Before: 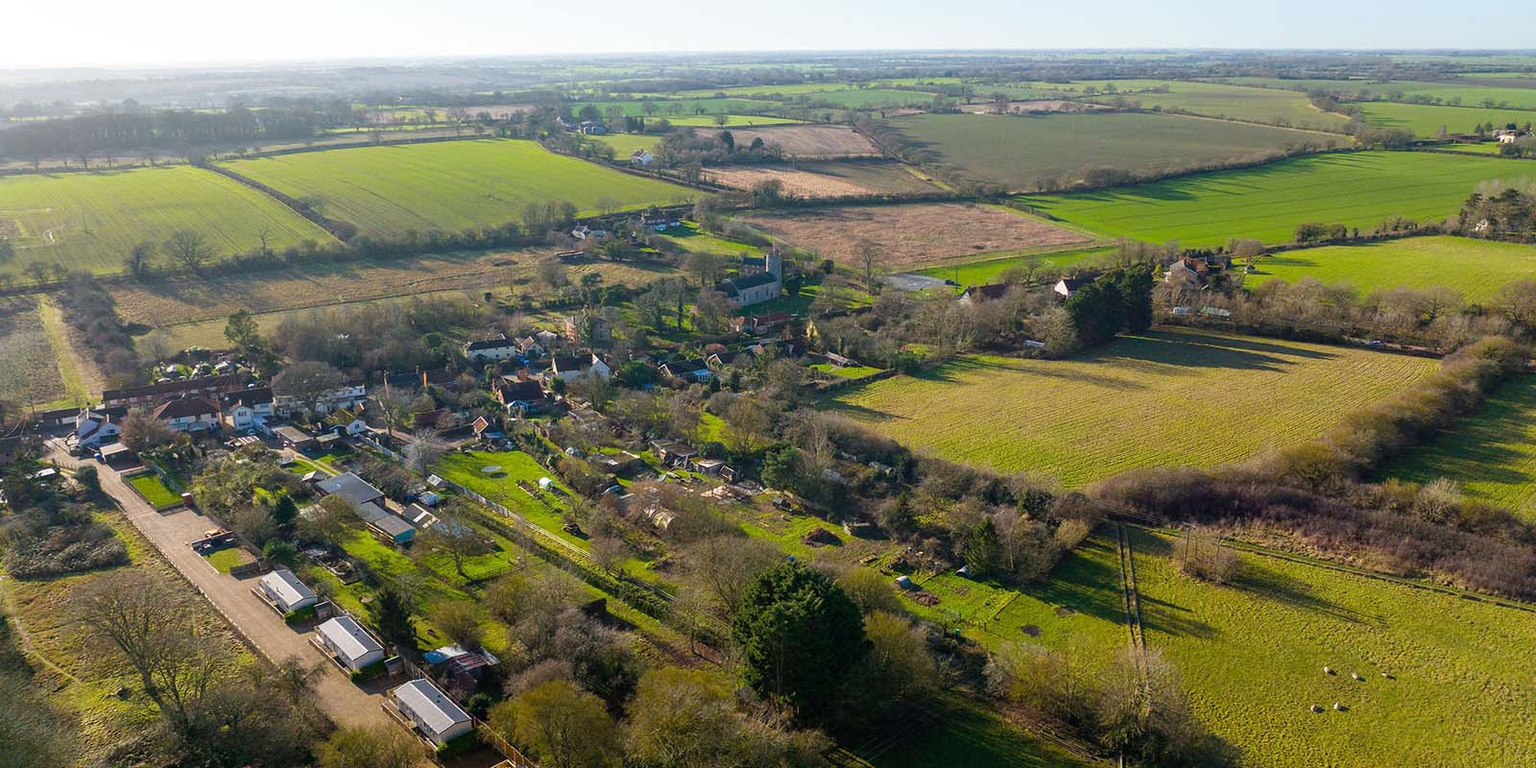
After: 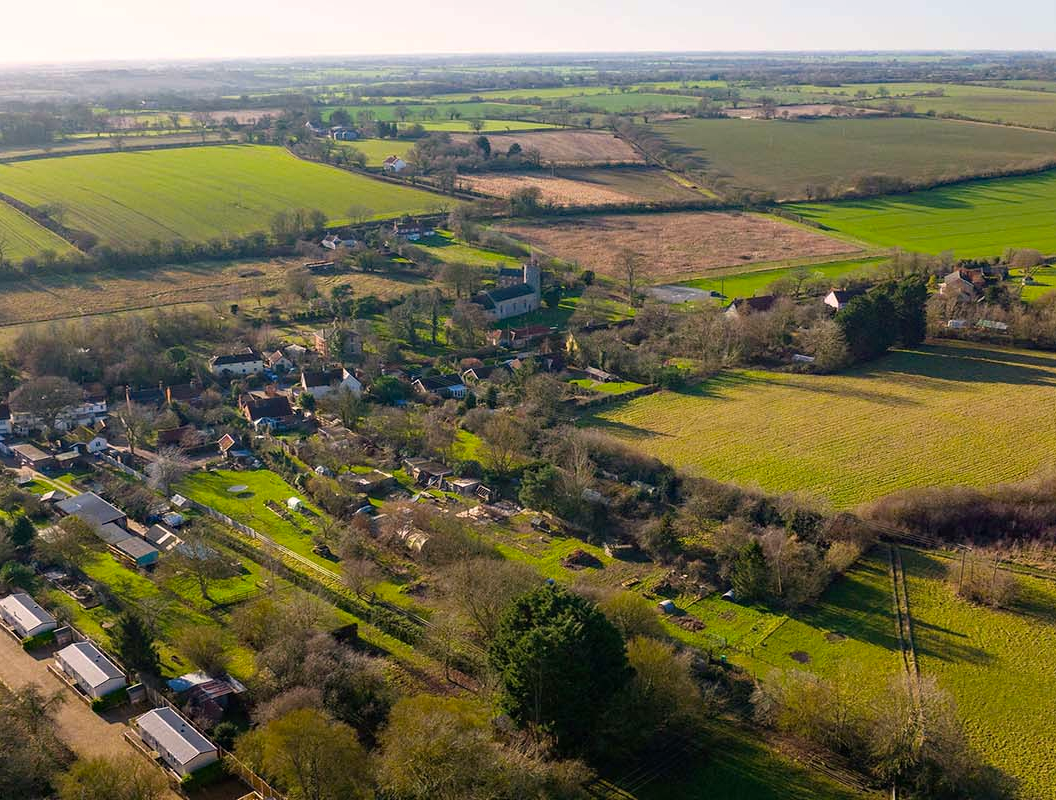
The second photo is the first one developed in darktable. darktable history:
crop: left 17.184%, right 16.764%
color correction: highlights a* 5.74, highlights b* 4.86
haze removal: strength 0.285, distance 0.249, compatibility mode true, adaptive false
